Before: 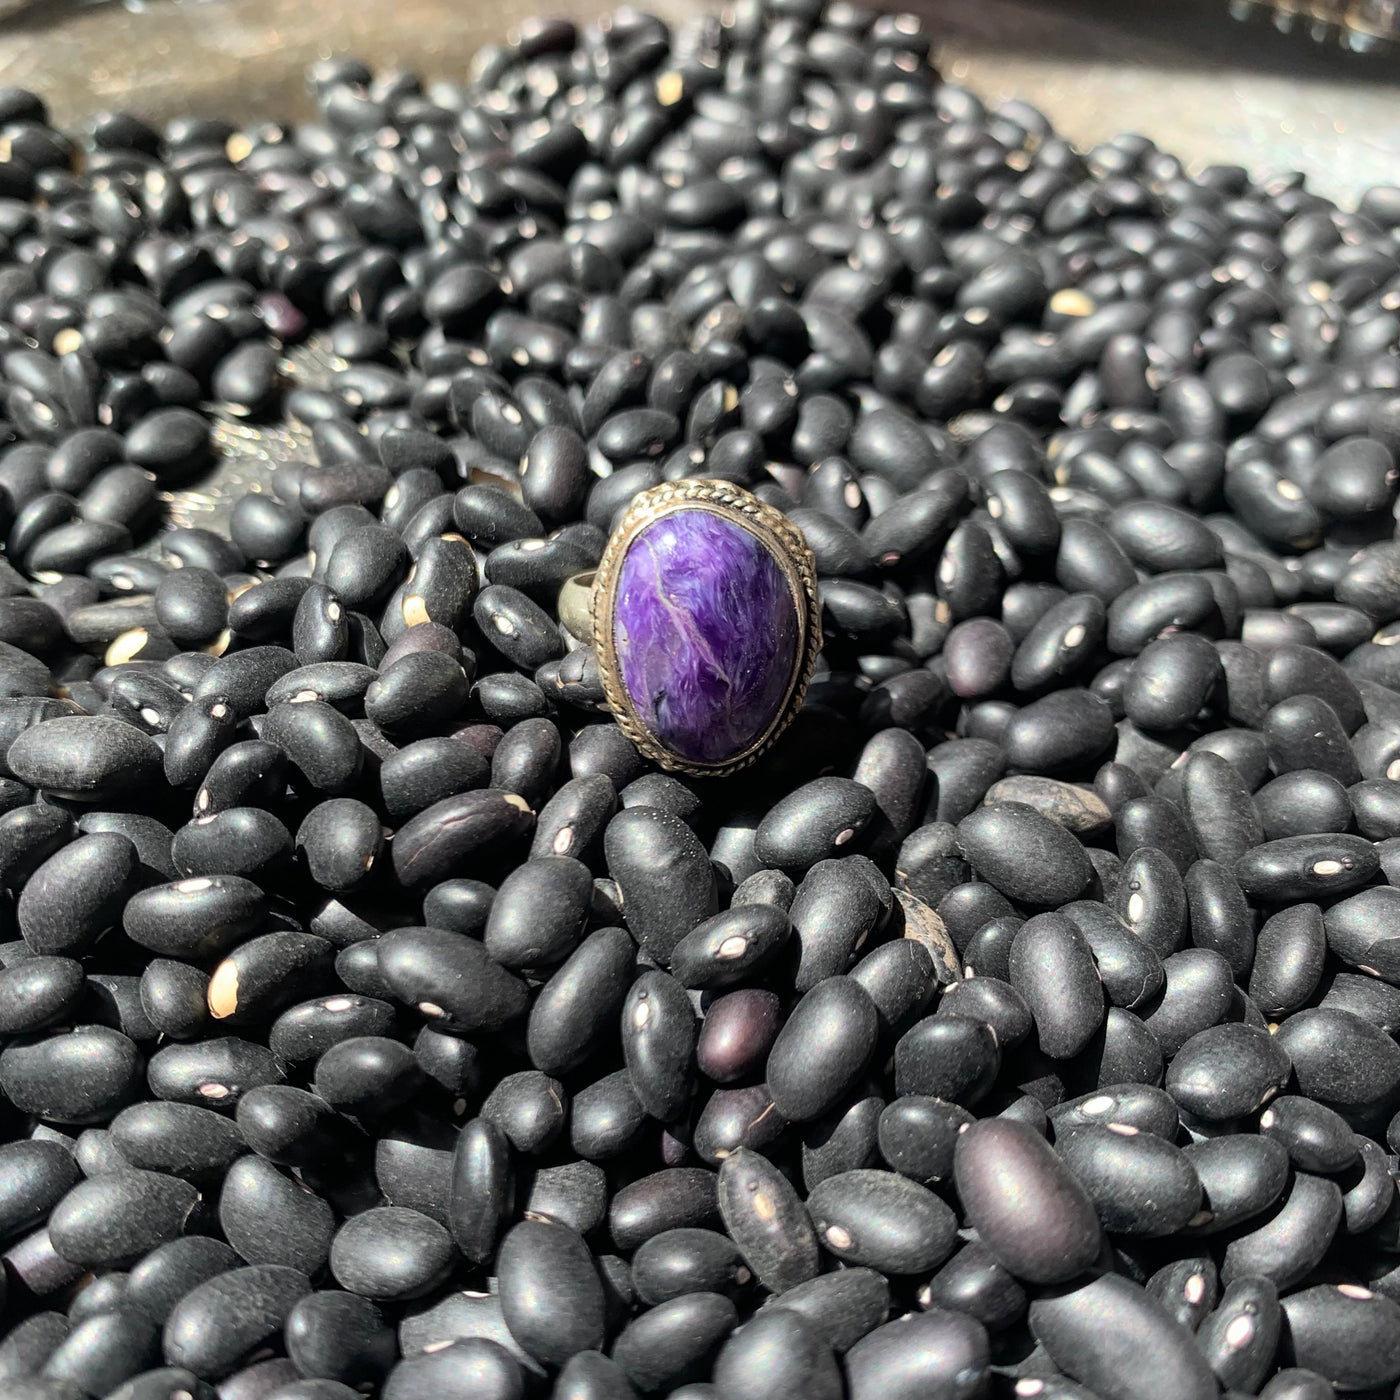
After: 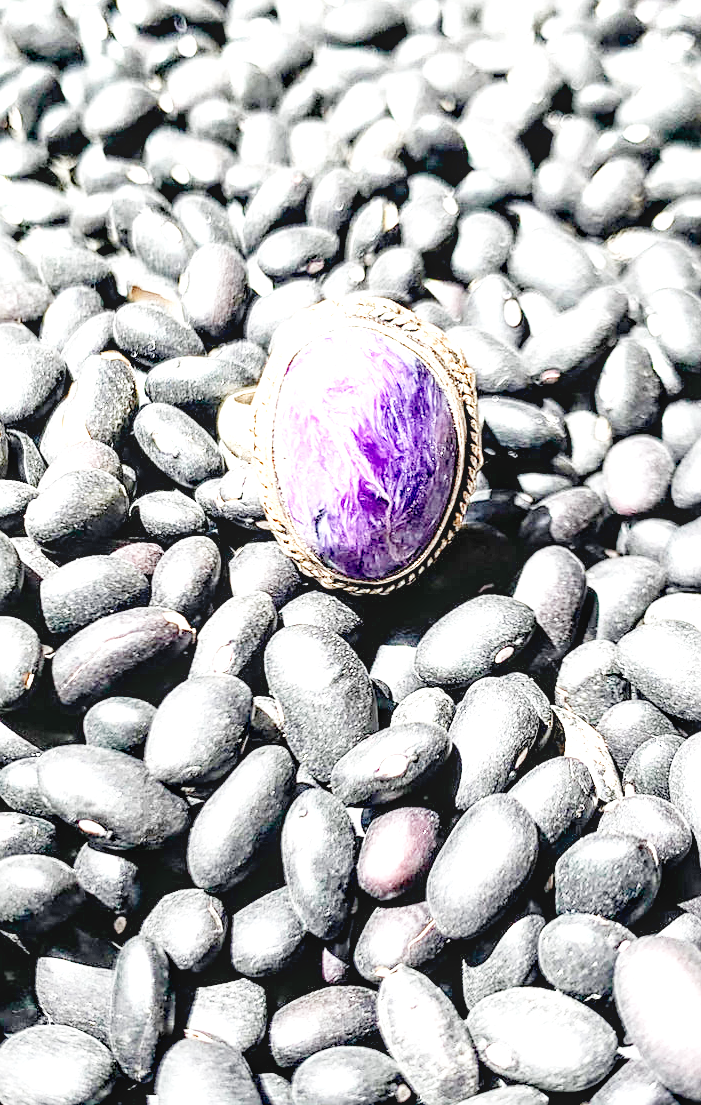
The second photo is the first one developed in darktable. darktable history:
local contrast: on, module defaults
crop and rotate: angle 0.021°, left 24.285%, top 13.037%, right 25.614%, bottom 7.958%
sharpen: on, module defaults
base curve: curves: ch0 [(0, 0) (0.028, 0.03) (0.121, 0.232) (0.46, 0.748) (0.859, 0.968) (1, 1)], fusion 1, preserve colors none
color zones: curves: ch2 [(0, 0.5) (0.143, 0.5) (0.286, 0.416) (0.429, 0.5) (0.571, 0.5) (0.714, 0.5) (0.857, 0.5) (1, 0.5)]
exposure: exposure 1.994 EV, compensate highlight preservation false
